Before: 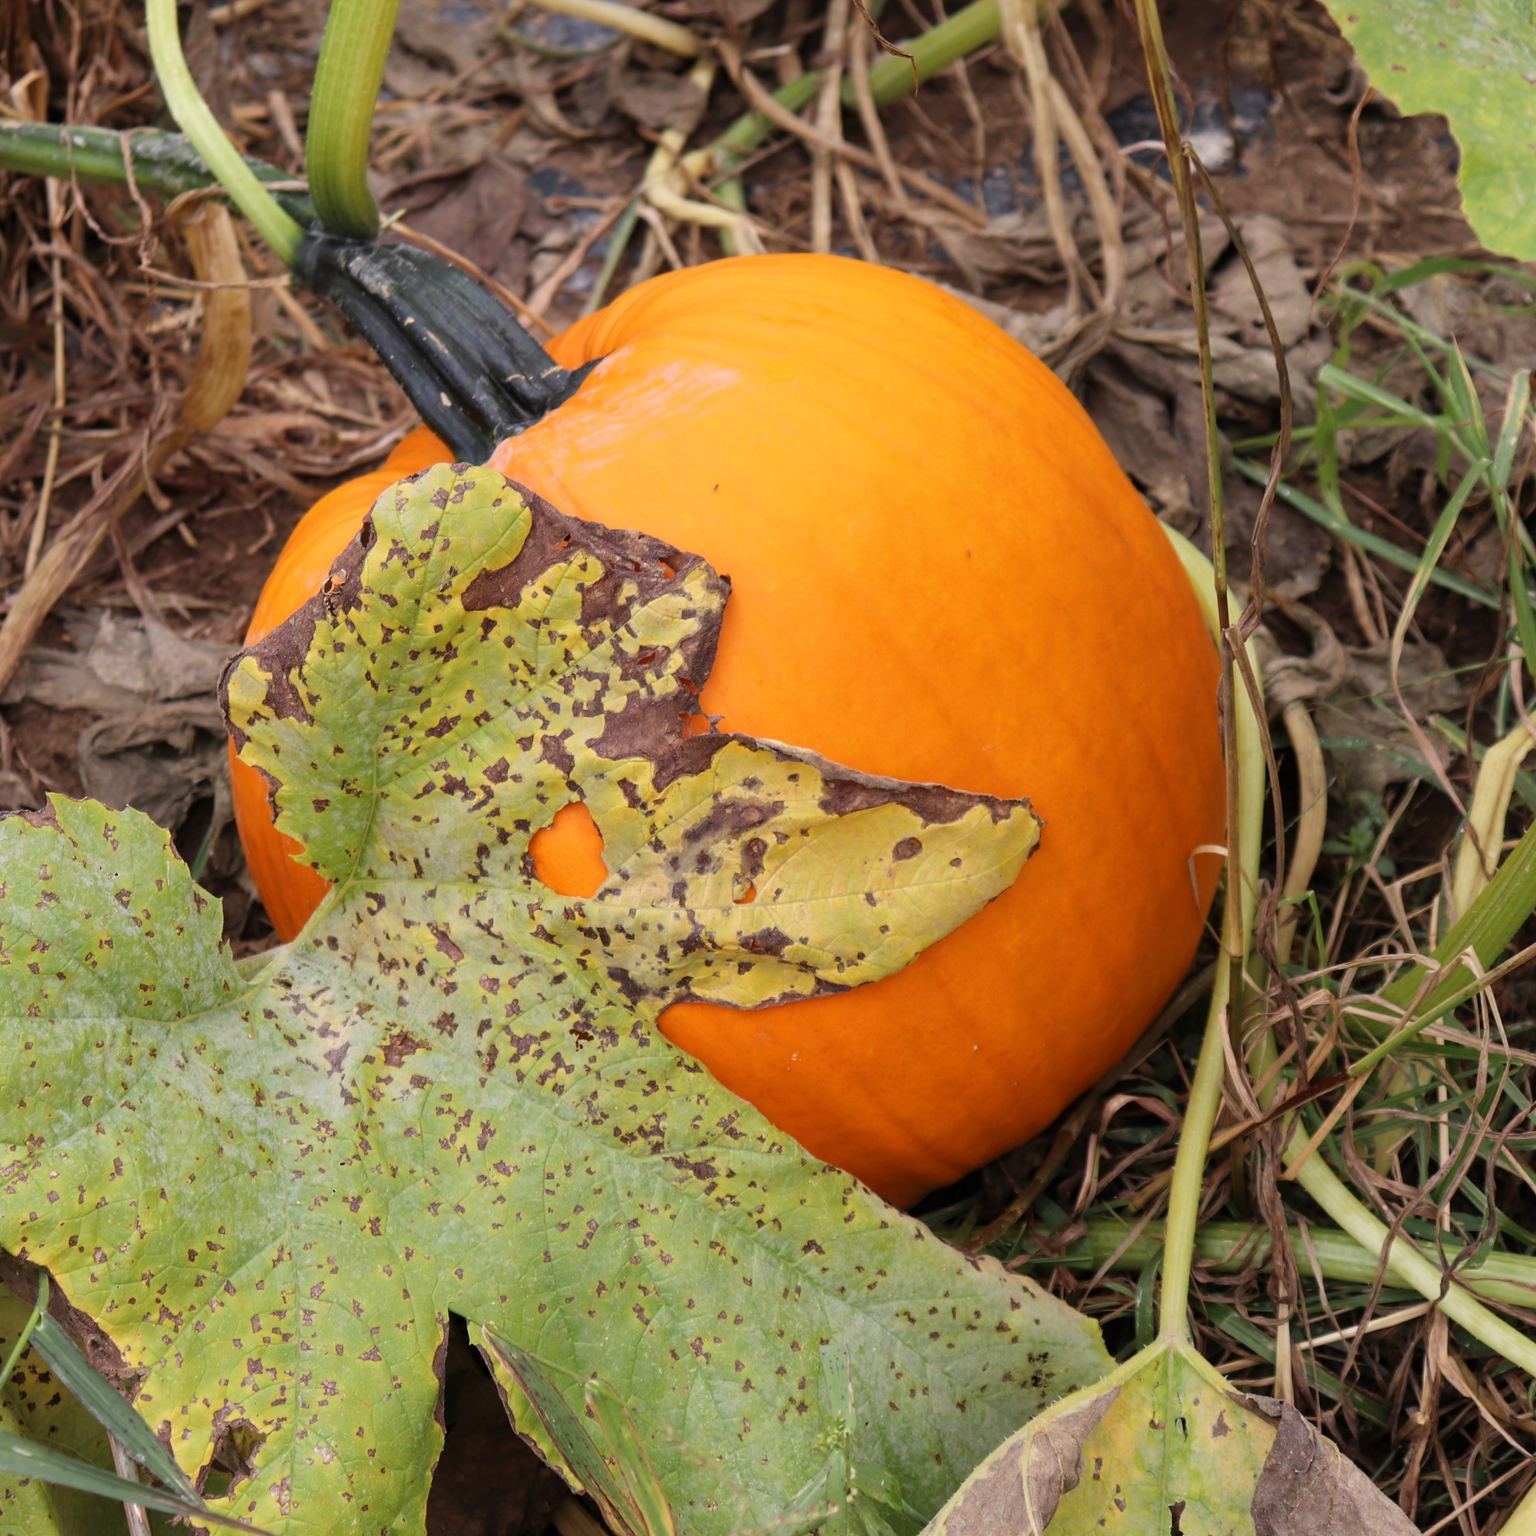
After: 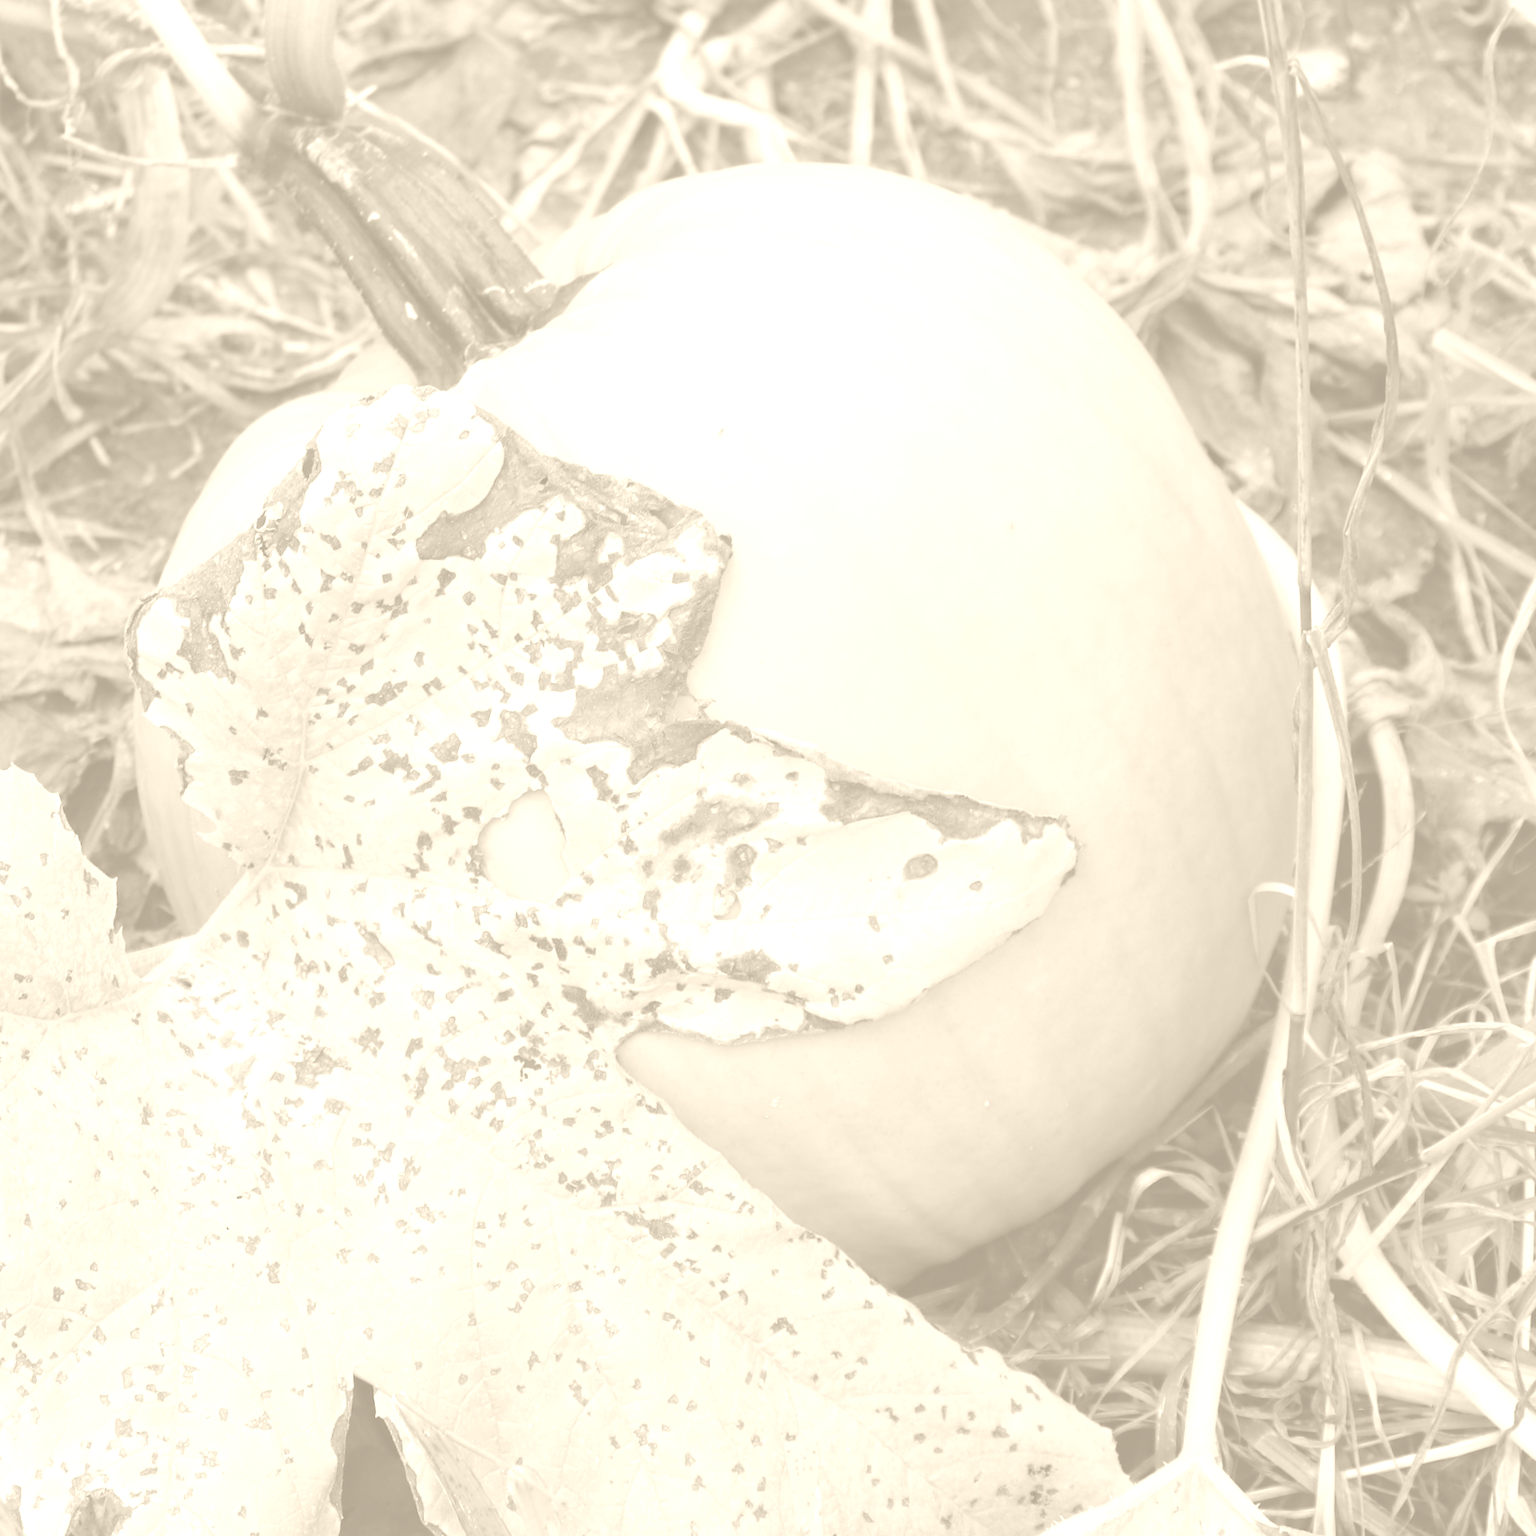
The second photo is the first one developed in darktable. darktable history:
colorize: hue 36°, saturation 71%, lightness 80.79%
crop and rotate: angle -3.27°, left 5.211%, top 5.211%, right 4.607%, bottom 4.607%
white balance: emerald 1
